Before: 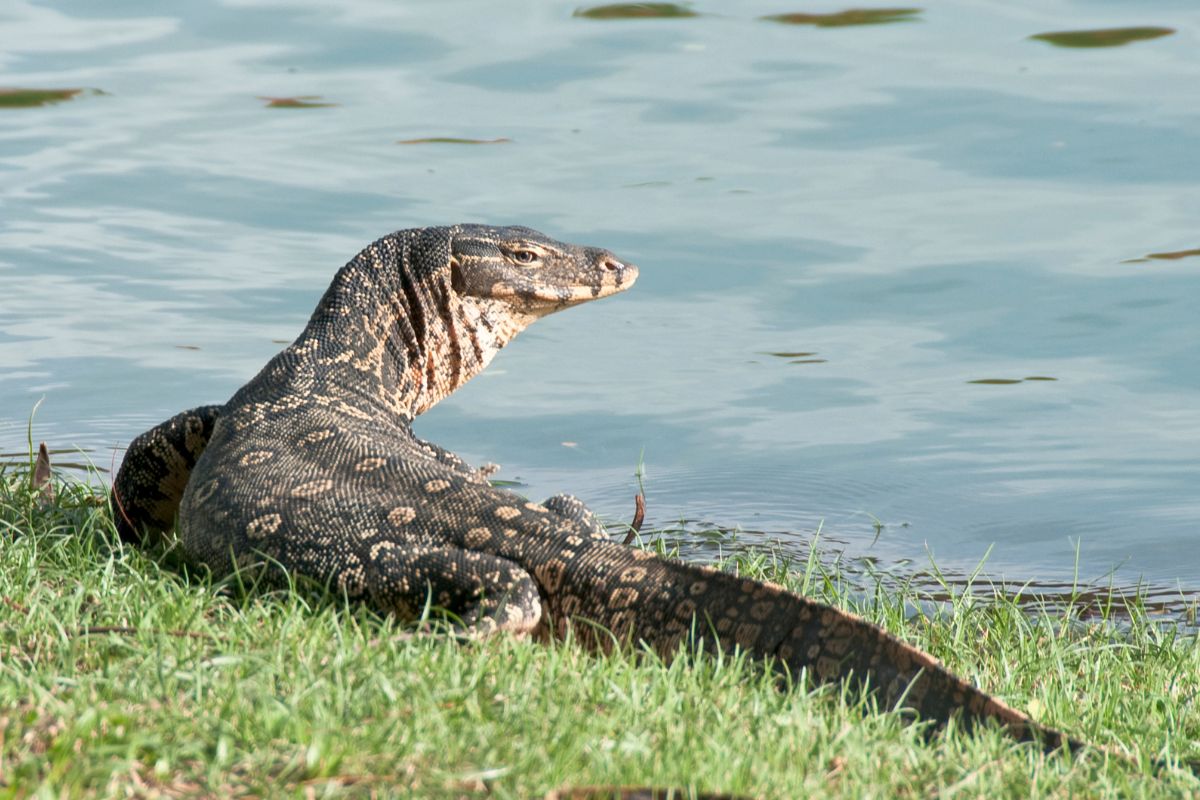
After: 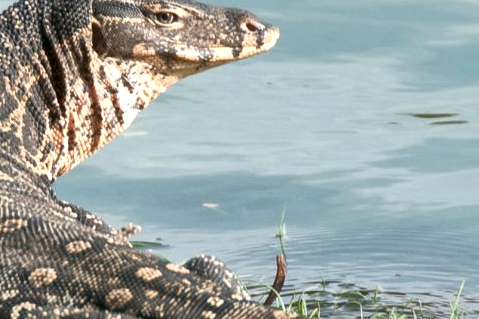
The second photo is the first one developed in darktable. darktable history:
crop: left 30%, top 30%, right 30%, bottom 30%
local contrast: mode bilateral grid, contrast 20, coarseness 50, detail 159%, midtone range 0.2
exposure: exposure 0.078 EV, compensate highlight preservation false
